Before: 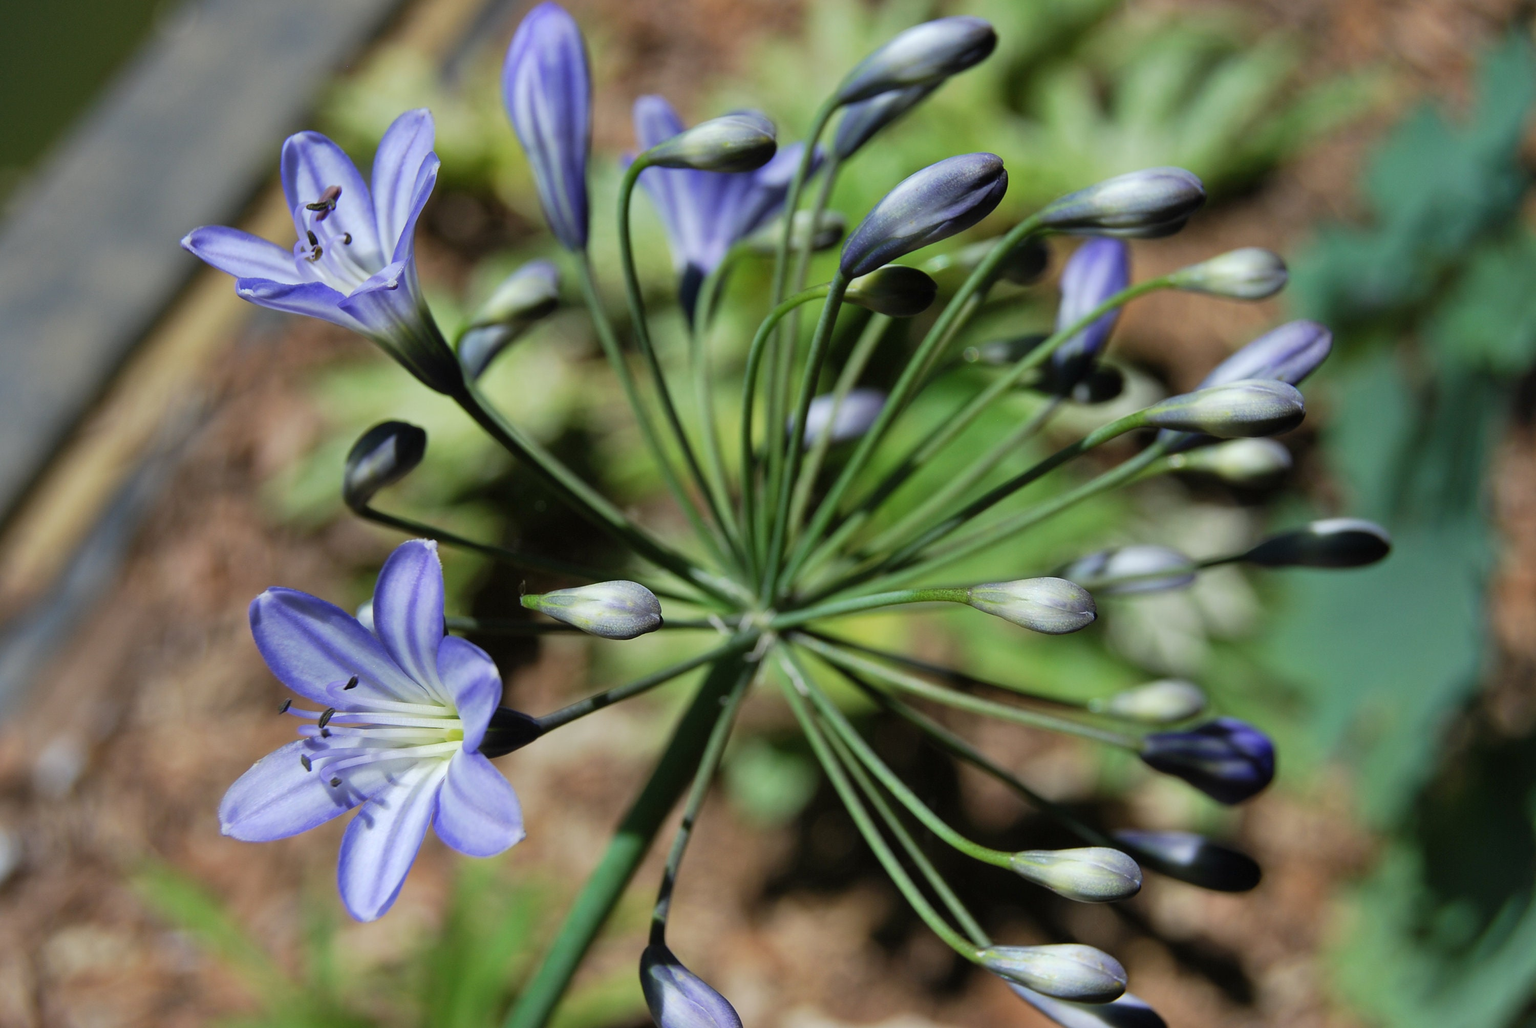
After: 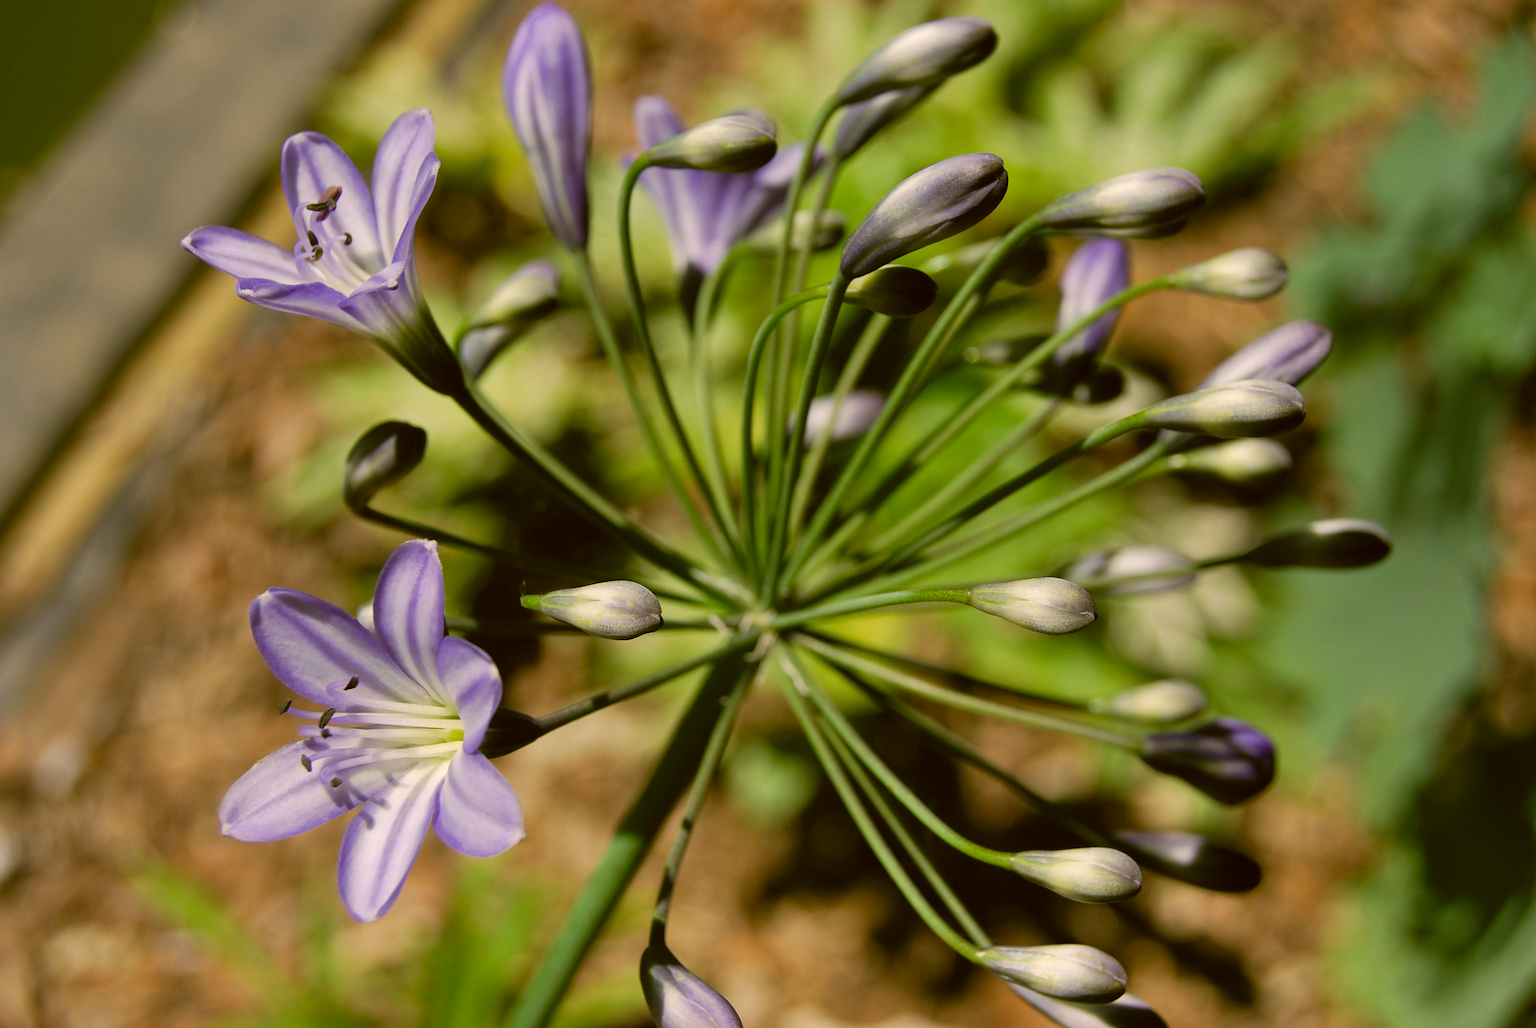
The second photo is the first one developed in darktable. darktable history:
color correction: highlights a* 8.23, highlights b* 15.52, shadows a* -0.53, shadows b* 25.76
